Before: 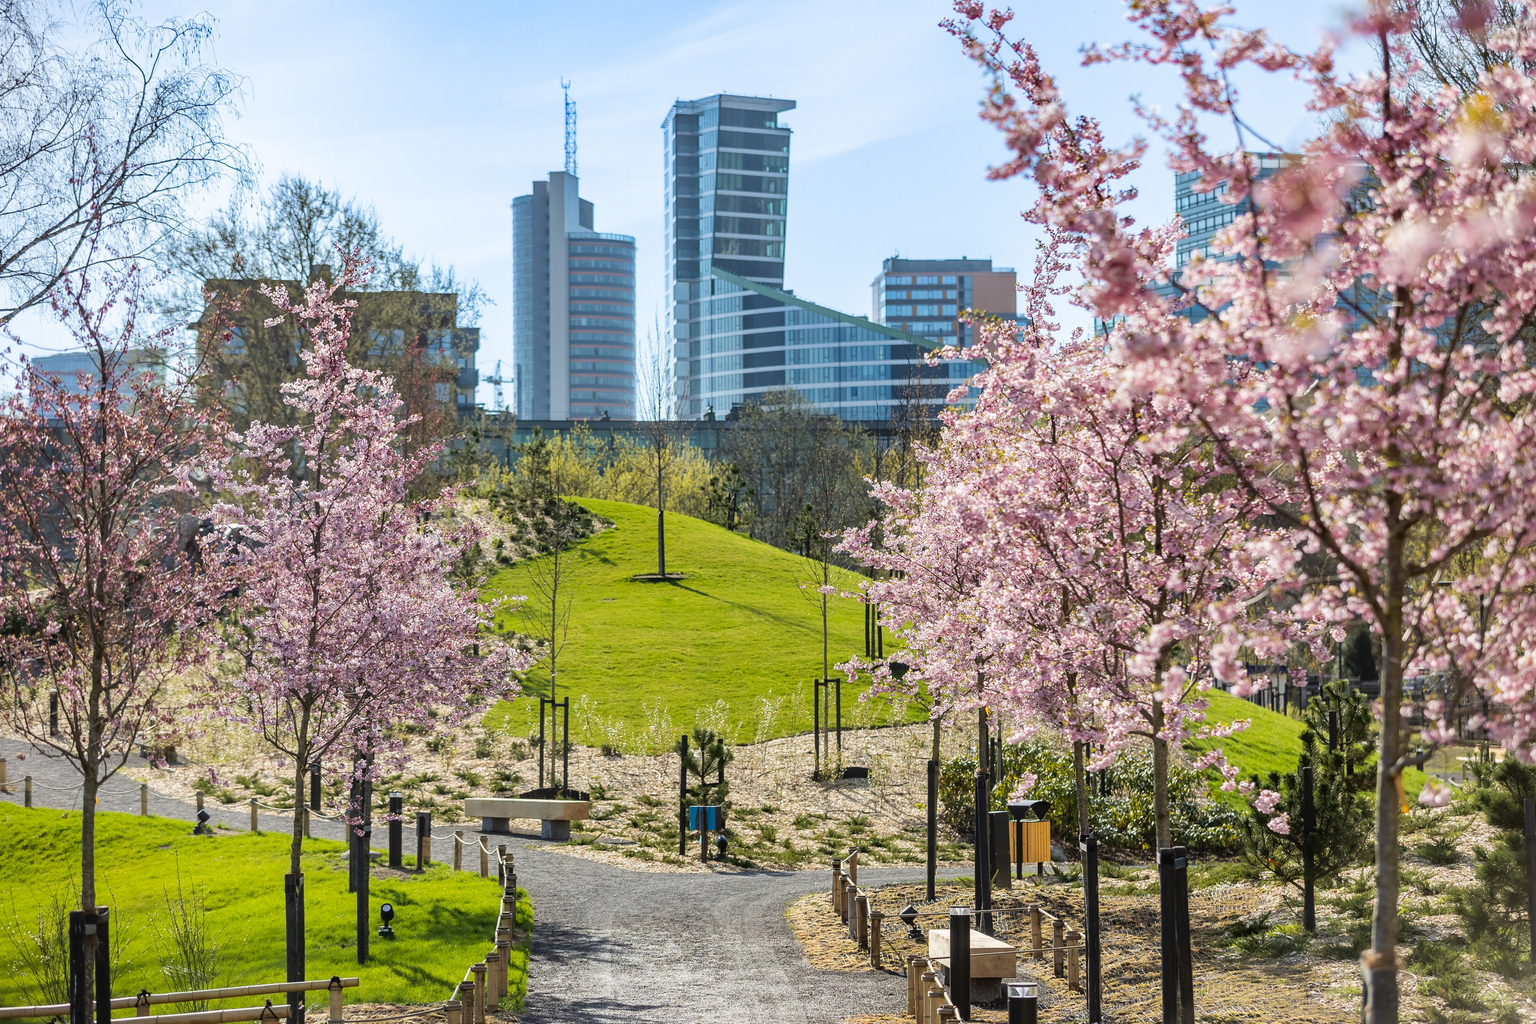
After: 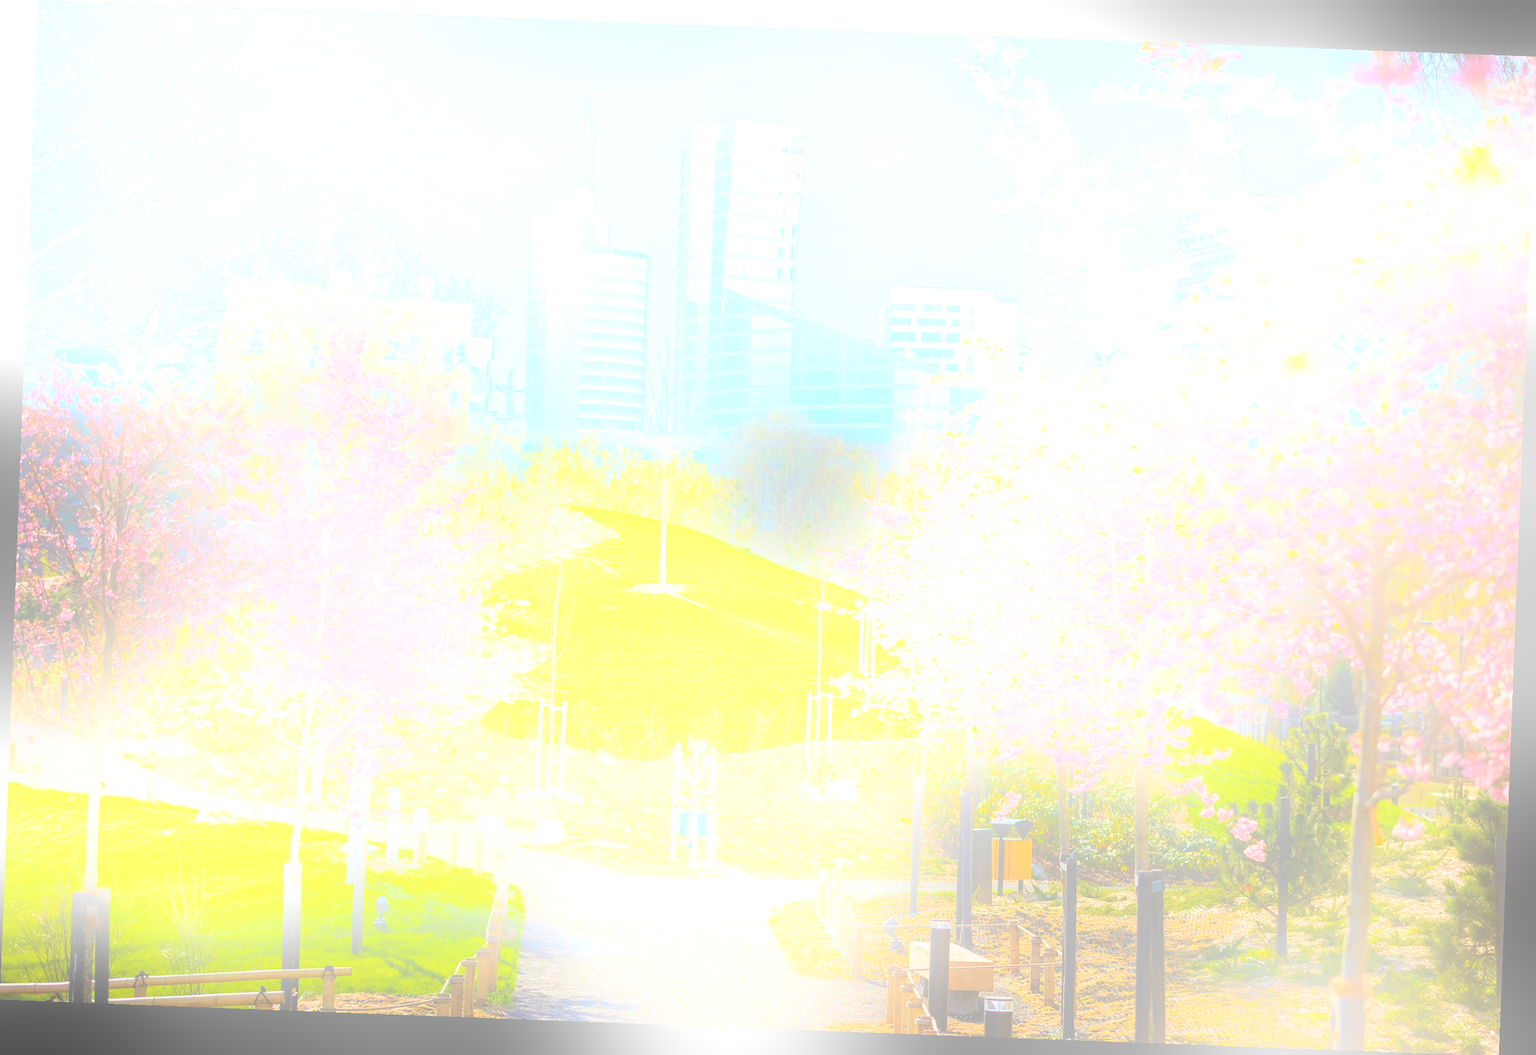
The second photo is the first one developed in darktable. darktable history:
rotate and perspective: rotation 2.17°, automatic cropping off
velvia: strength 27%
bloom: size 25%, threshold 5%, strength 90%
